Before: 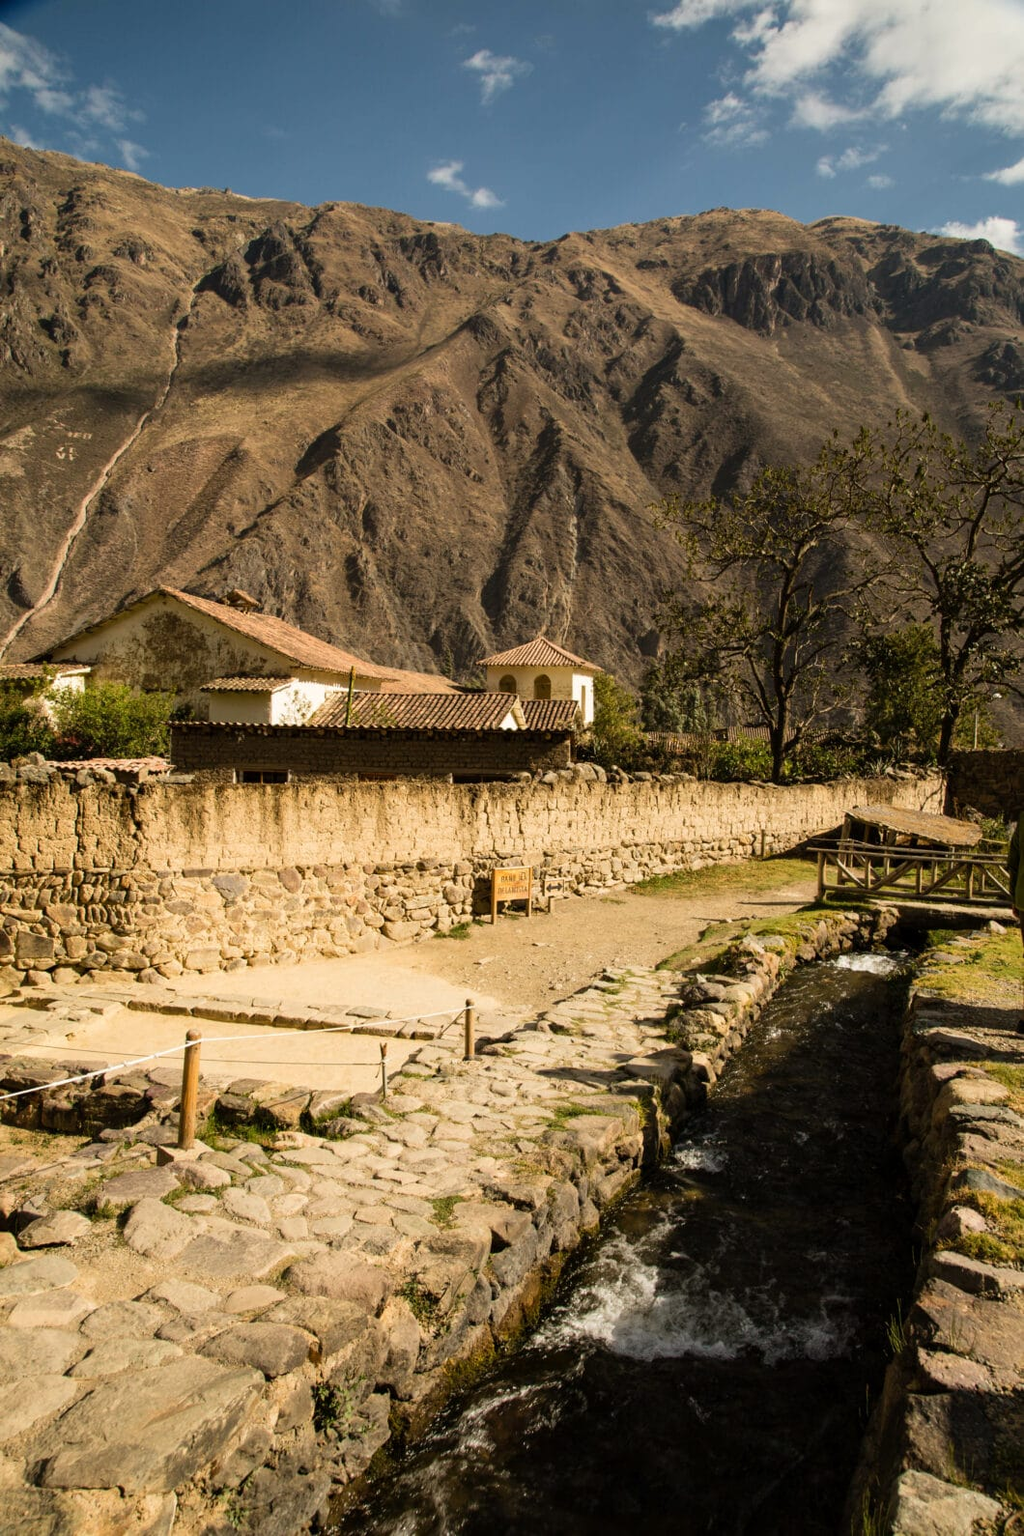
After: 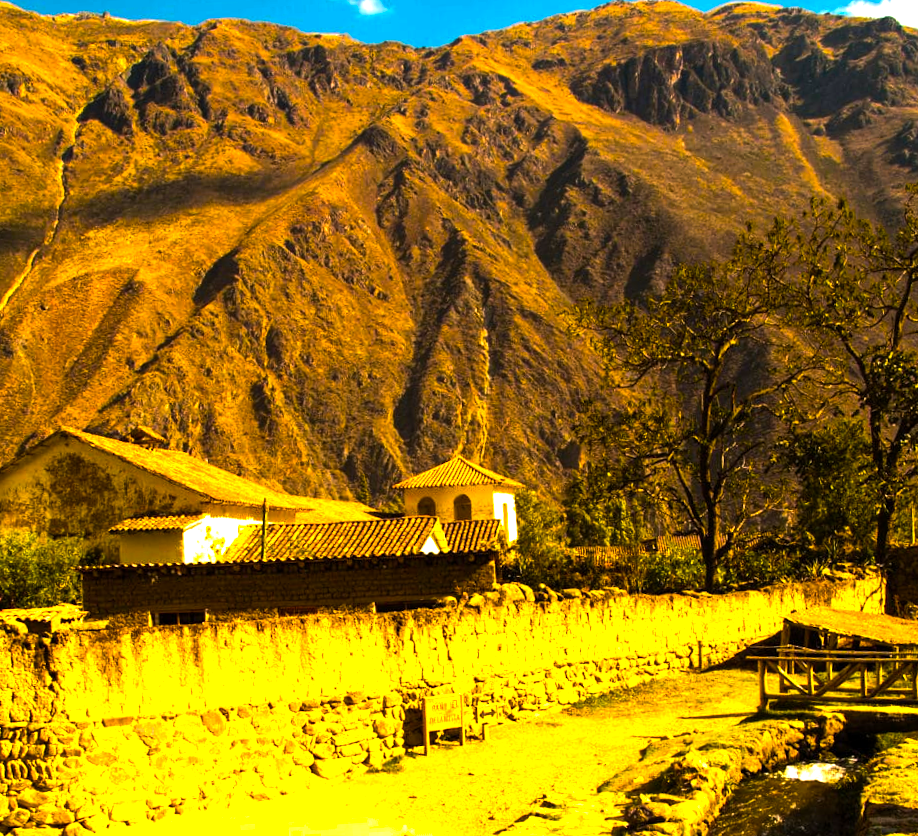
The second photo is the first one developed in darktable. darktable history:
color balance rgb: linear chroma grading › highlights 100%, linear chroma grading › global chroma 23.41%, perceptual saturation grading › global saturation 35.38%, hue shift -10.68°, perceptual brilliance grading › highlights 47.25%, perceptual brilliance grading › mid-tones 22.2%, perceptual brilliance grading › shadows -5.93%
rotate and perspective: rotation -3.52°, crop left 0.036, crop right 0.964, crop top 0.081, crop bottom 0.919
crop and rotate: left 9.345%, top 7.22%, right 4.982%, bottom 32.331%
